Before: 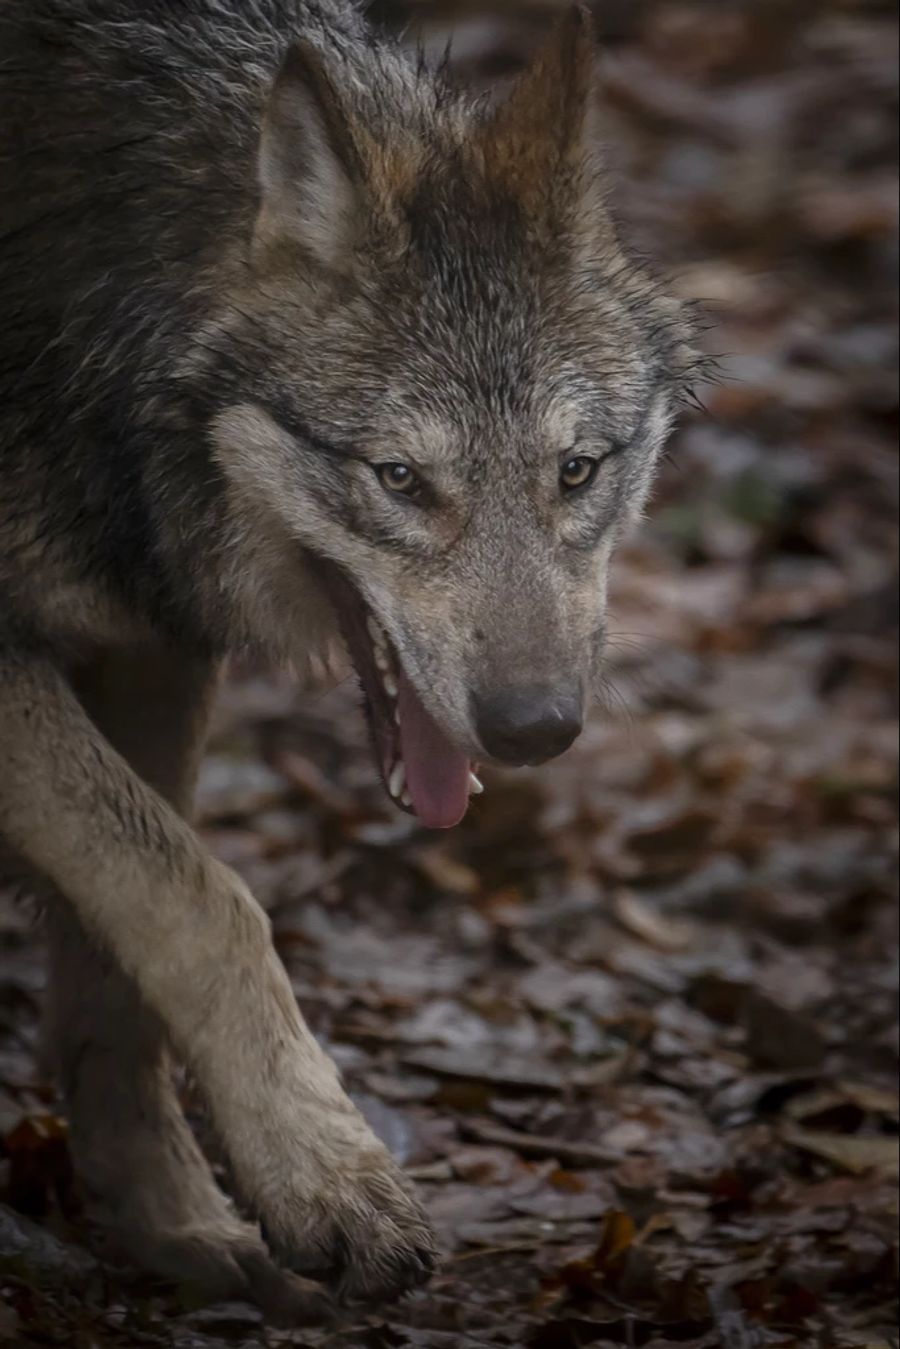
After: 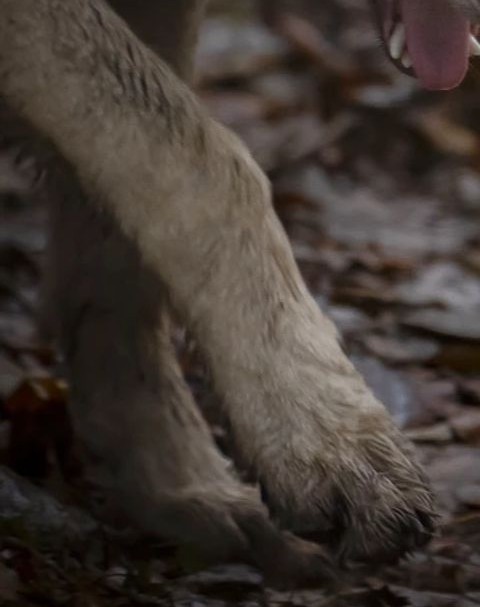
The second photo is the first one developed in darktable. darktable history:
tone equalizer: on, module defaults
crop and rotate: top 54.778%, right 46.61%, bottom 0.159%
